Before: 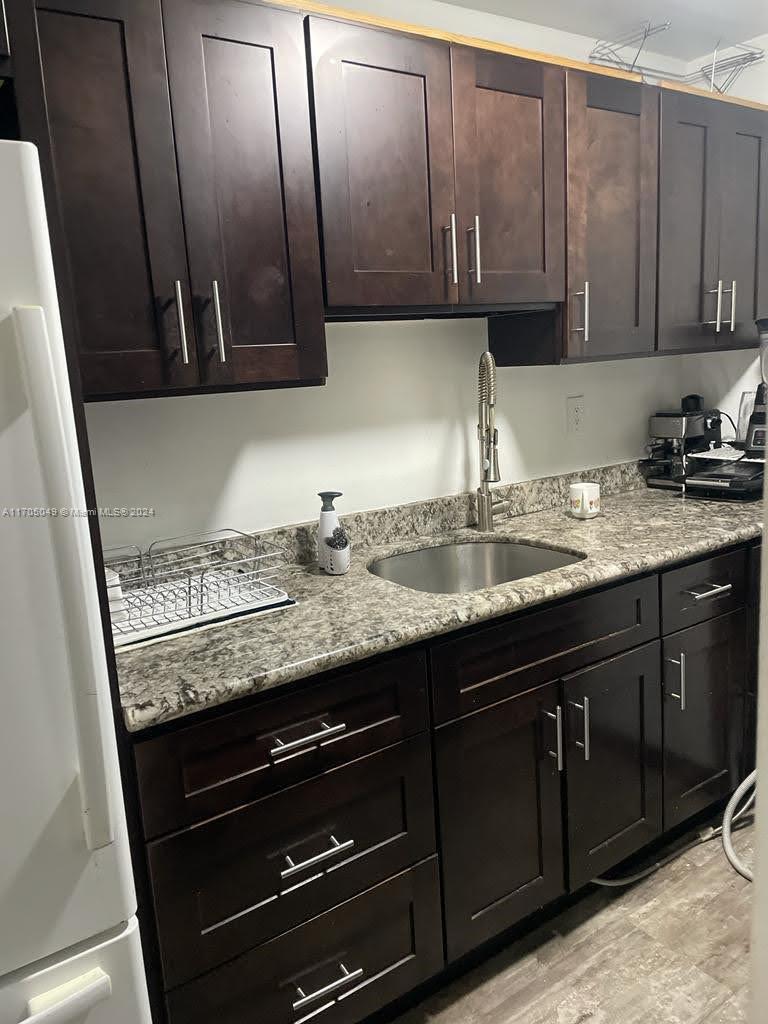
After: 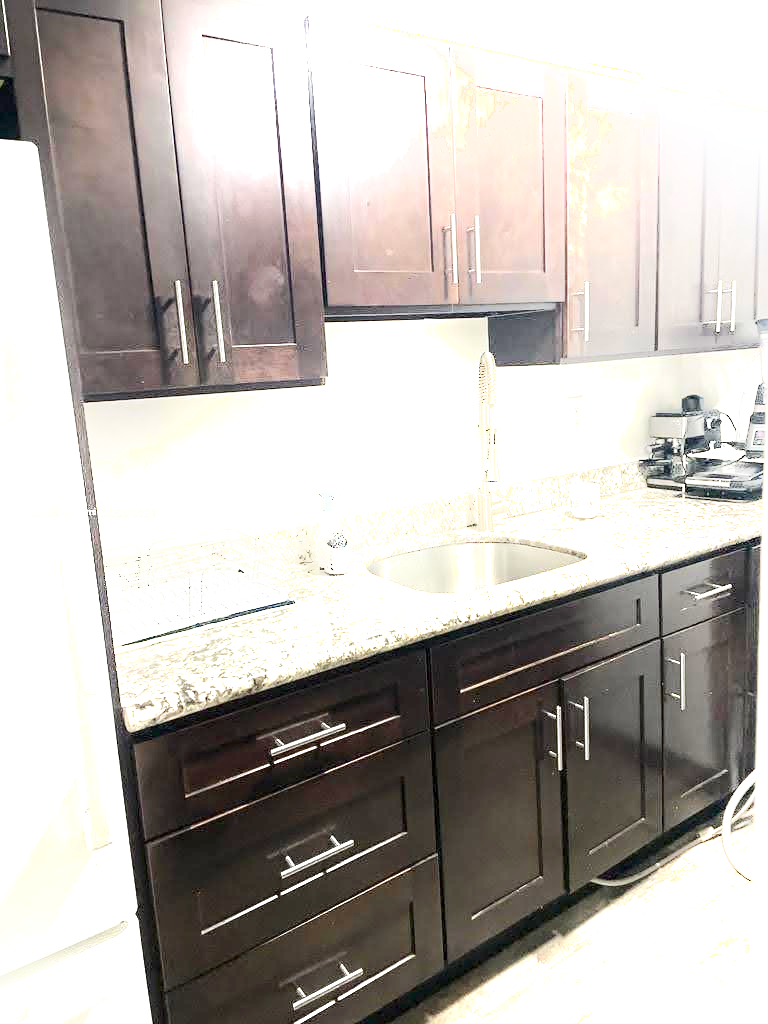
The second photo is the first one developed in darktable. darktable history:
exposure: exposure 2.25 EV, compensate highlight preservation false
shadows and highlights: shadows -23.08, highlights 46.15, soften with gaussian
color calibration: illuminant same as pipeline (D50), adaptation none (bypass), gamut compression 1.72
